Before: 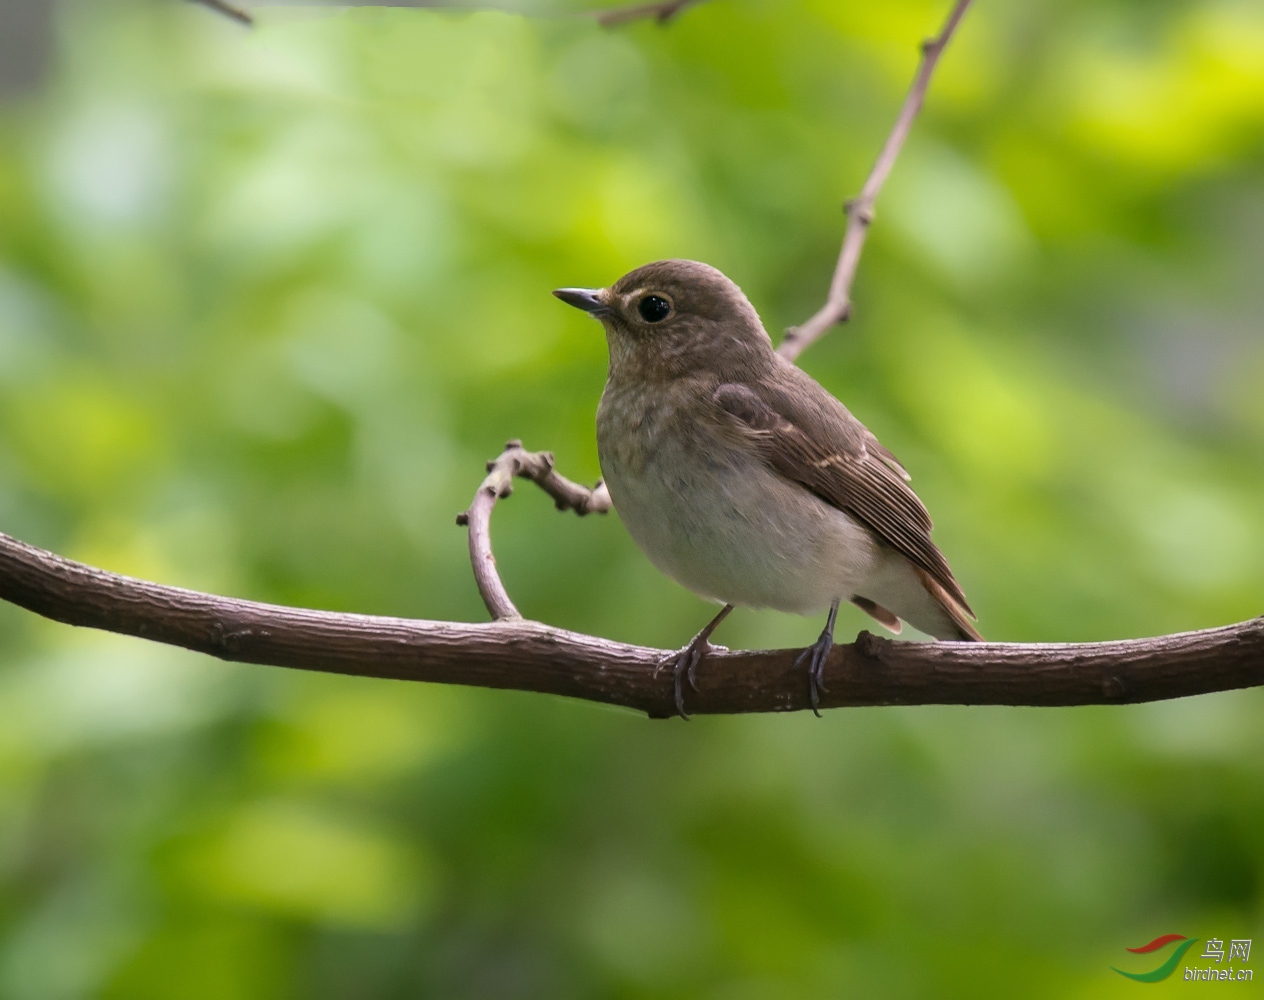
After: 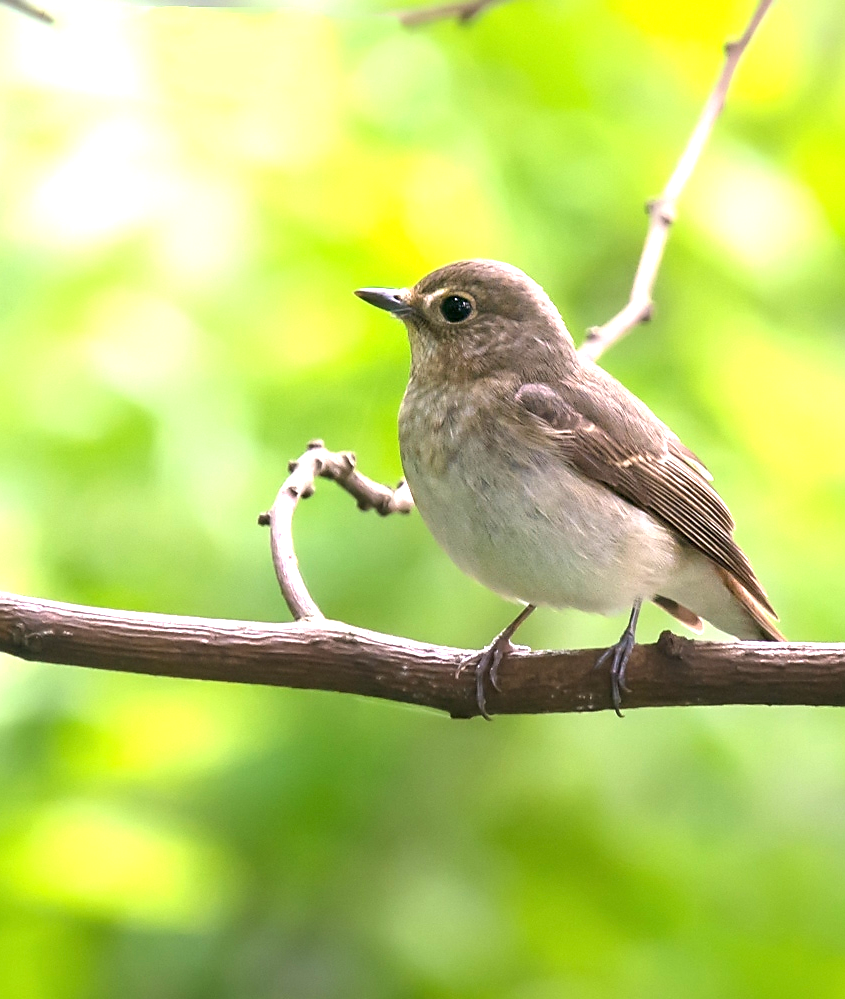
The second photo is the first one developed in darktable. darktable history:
crop and rotate: left 15.688%, right 17.39%
sharpen: radius 1.907, amount 0.406, threshold 1.525
exposure: black level correction 0, exposure 1.465 EV, compensate exposure bias true, compensate highlight preservation false
